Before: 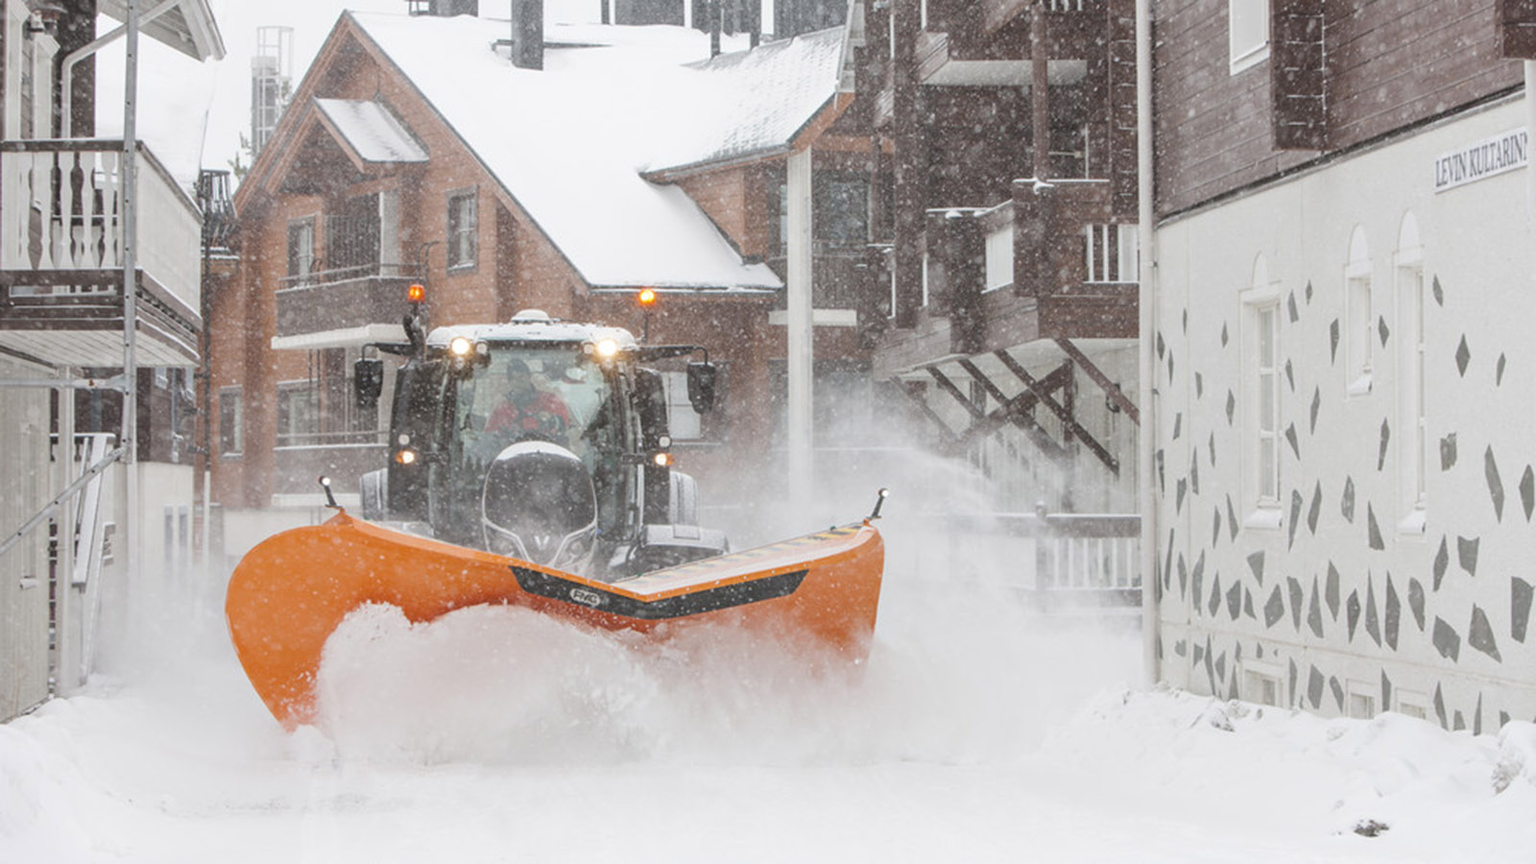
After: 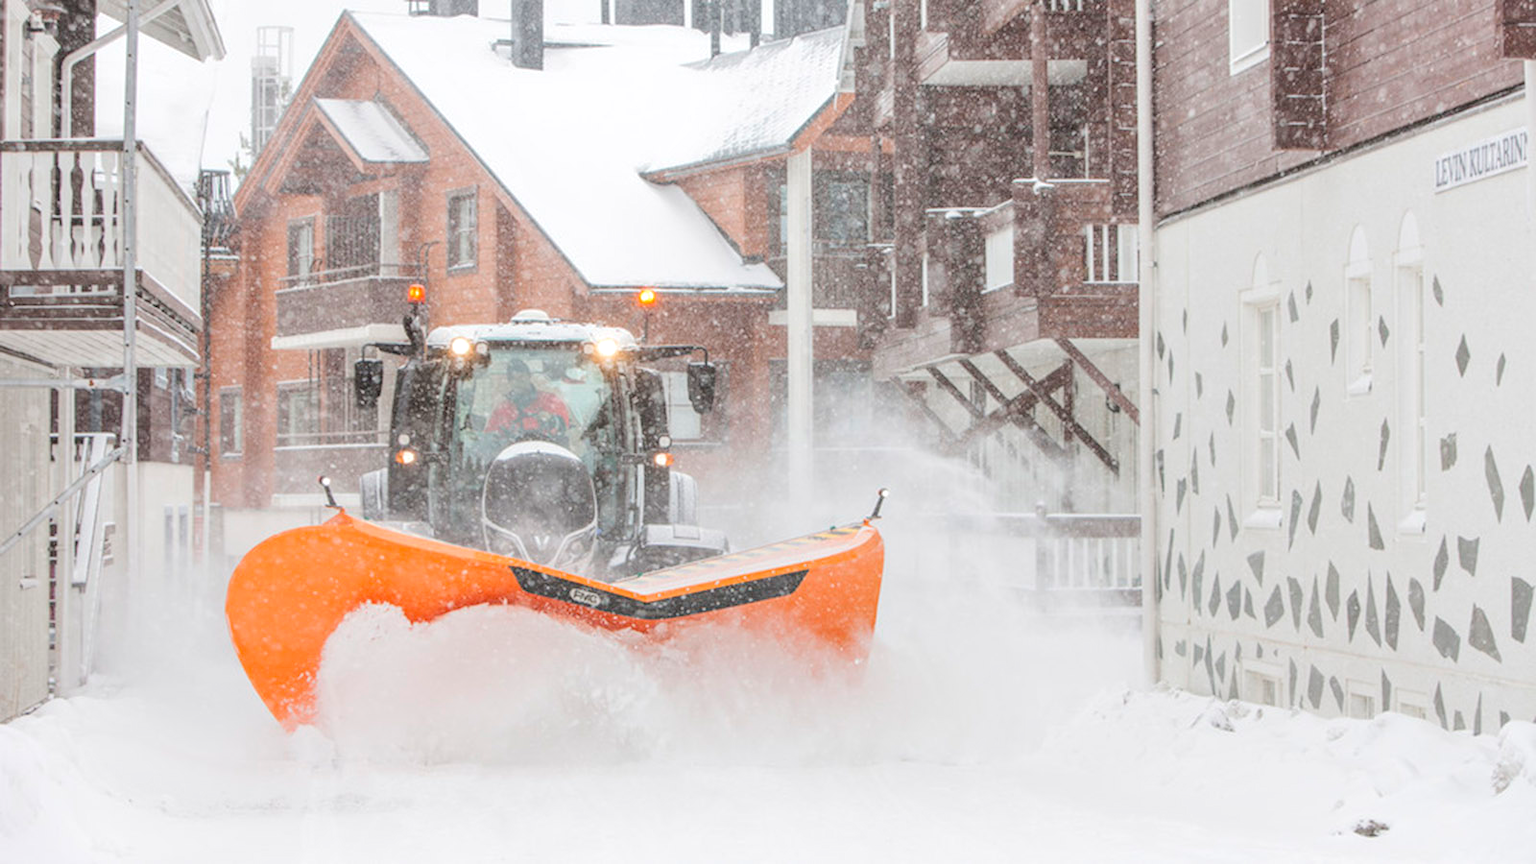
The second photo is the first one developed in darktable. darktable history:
local contrast: on, module defaults
base curve: curves: ch0 [(0, 0) (0.158, 0.273) (0.879, 0.895) (1, 1)]
